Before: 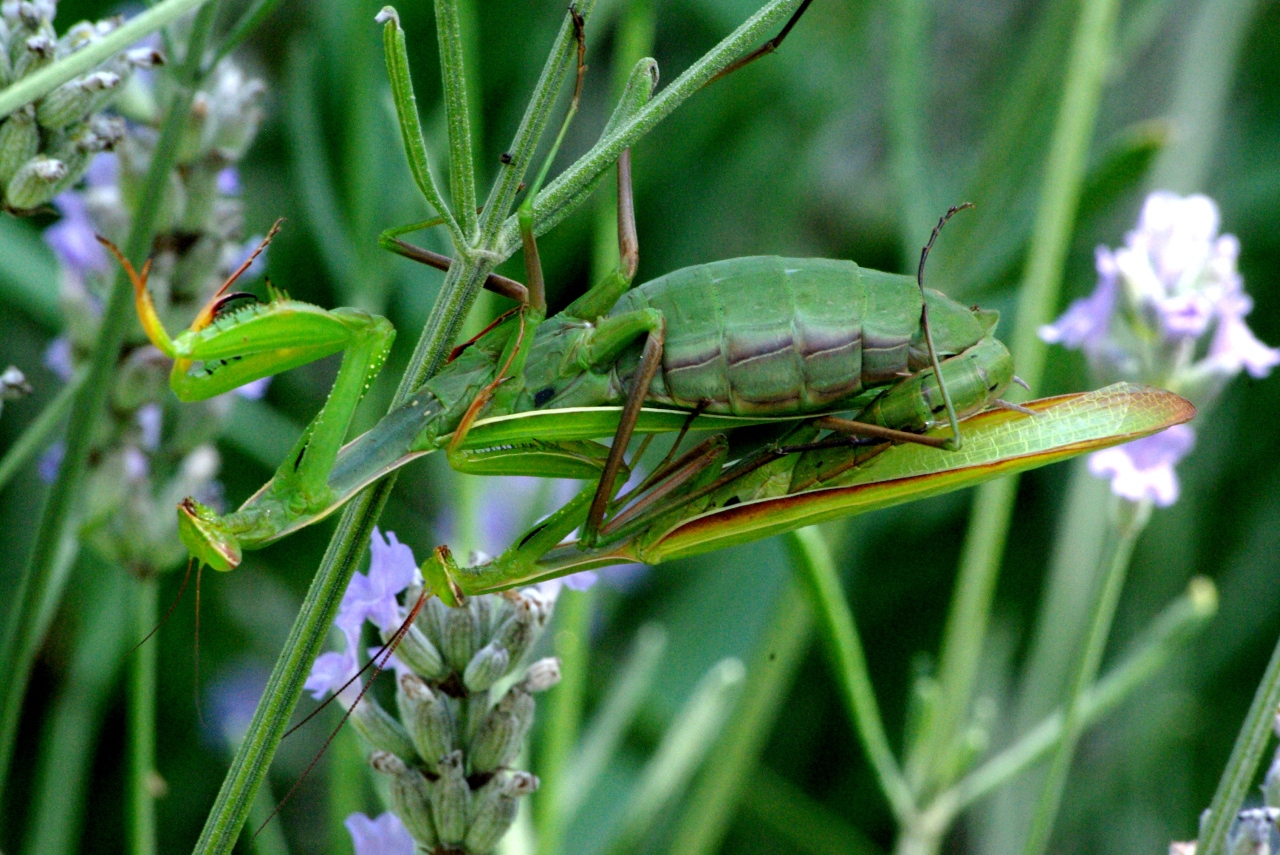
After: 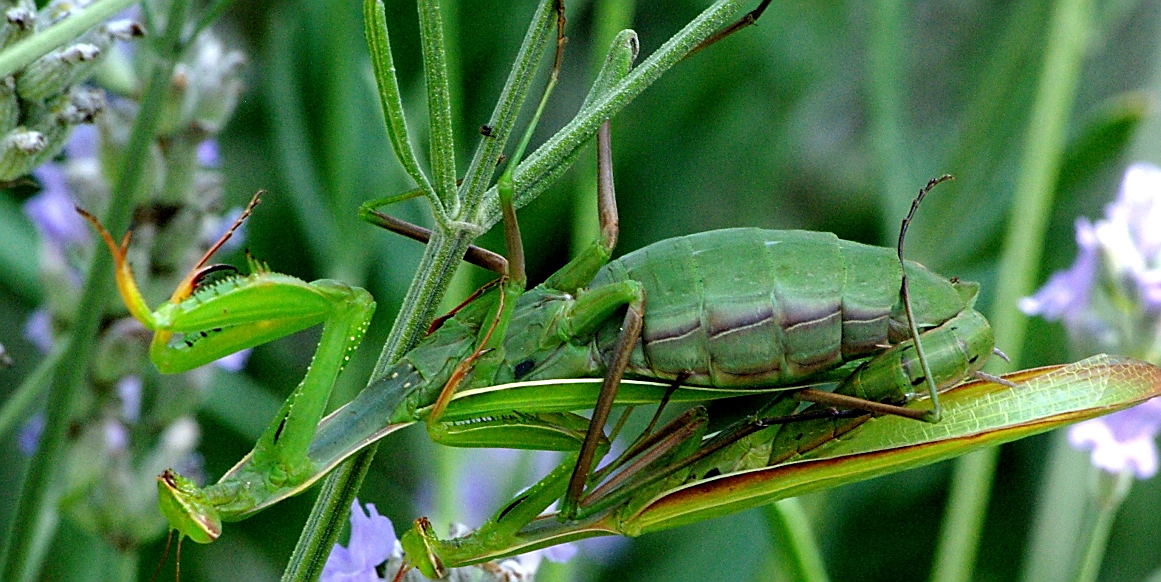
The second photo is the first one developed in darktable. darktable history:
sharpen: radius 1.421, amount 1.248, threshold 0.837
crop: left 1.604%, top 3.361%, right 7.684%, bottom 28.51%
